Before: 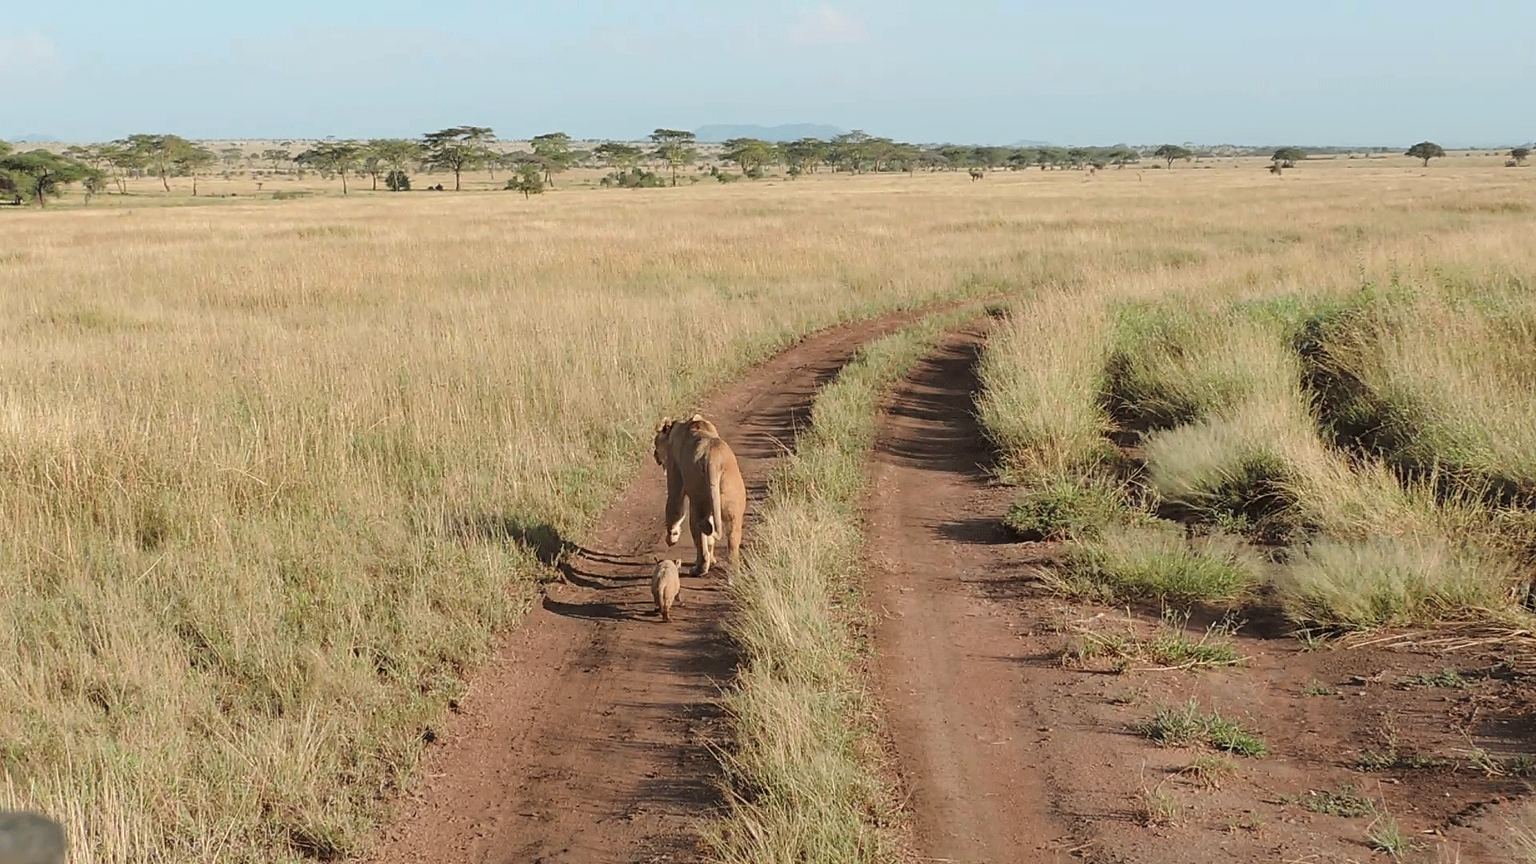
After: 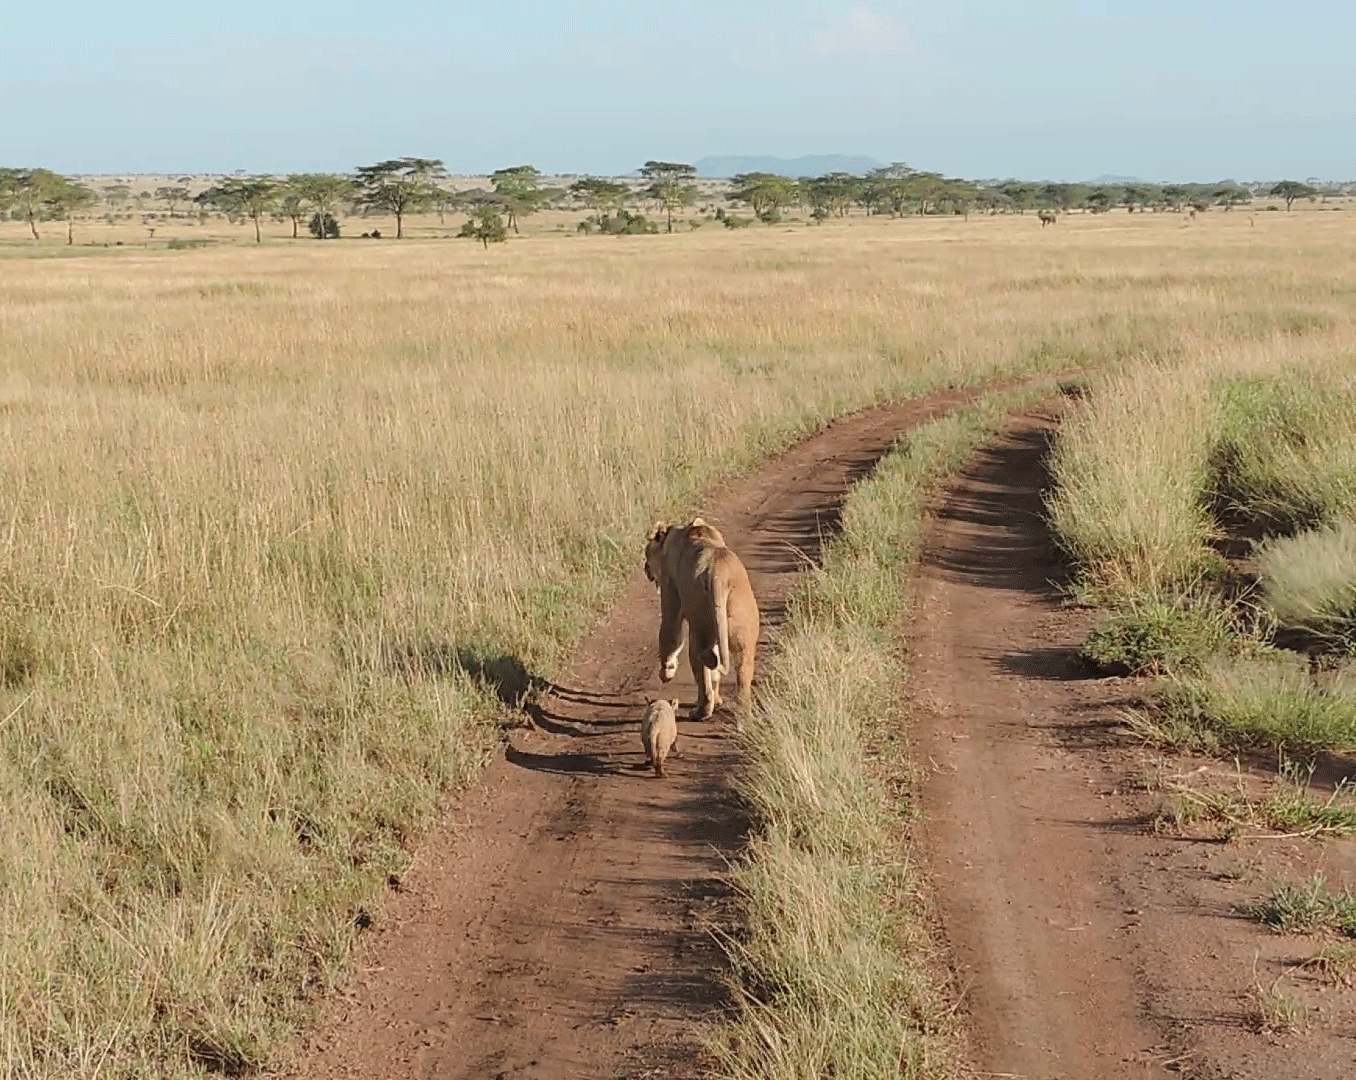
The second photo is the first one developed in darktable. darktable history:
crop and rotate: left 9.05%, right 20.296%
